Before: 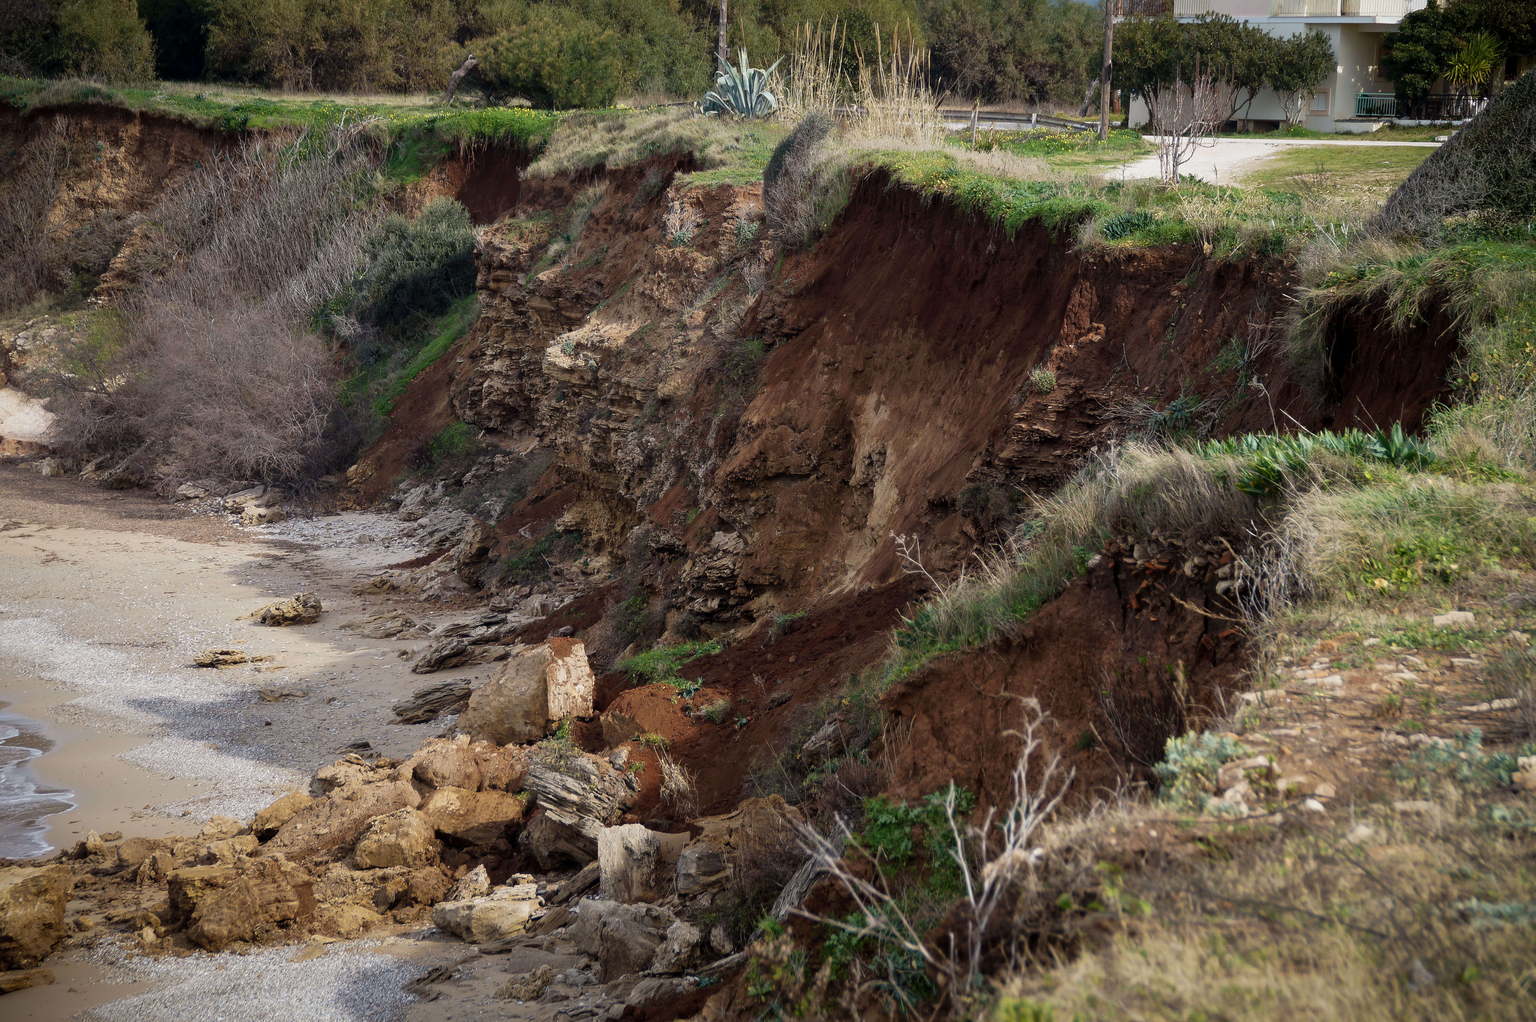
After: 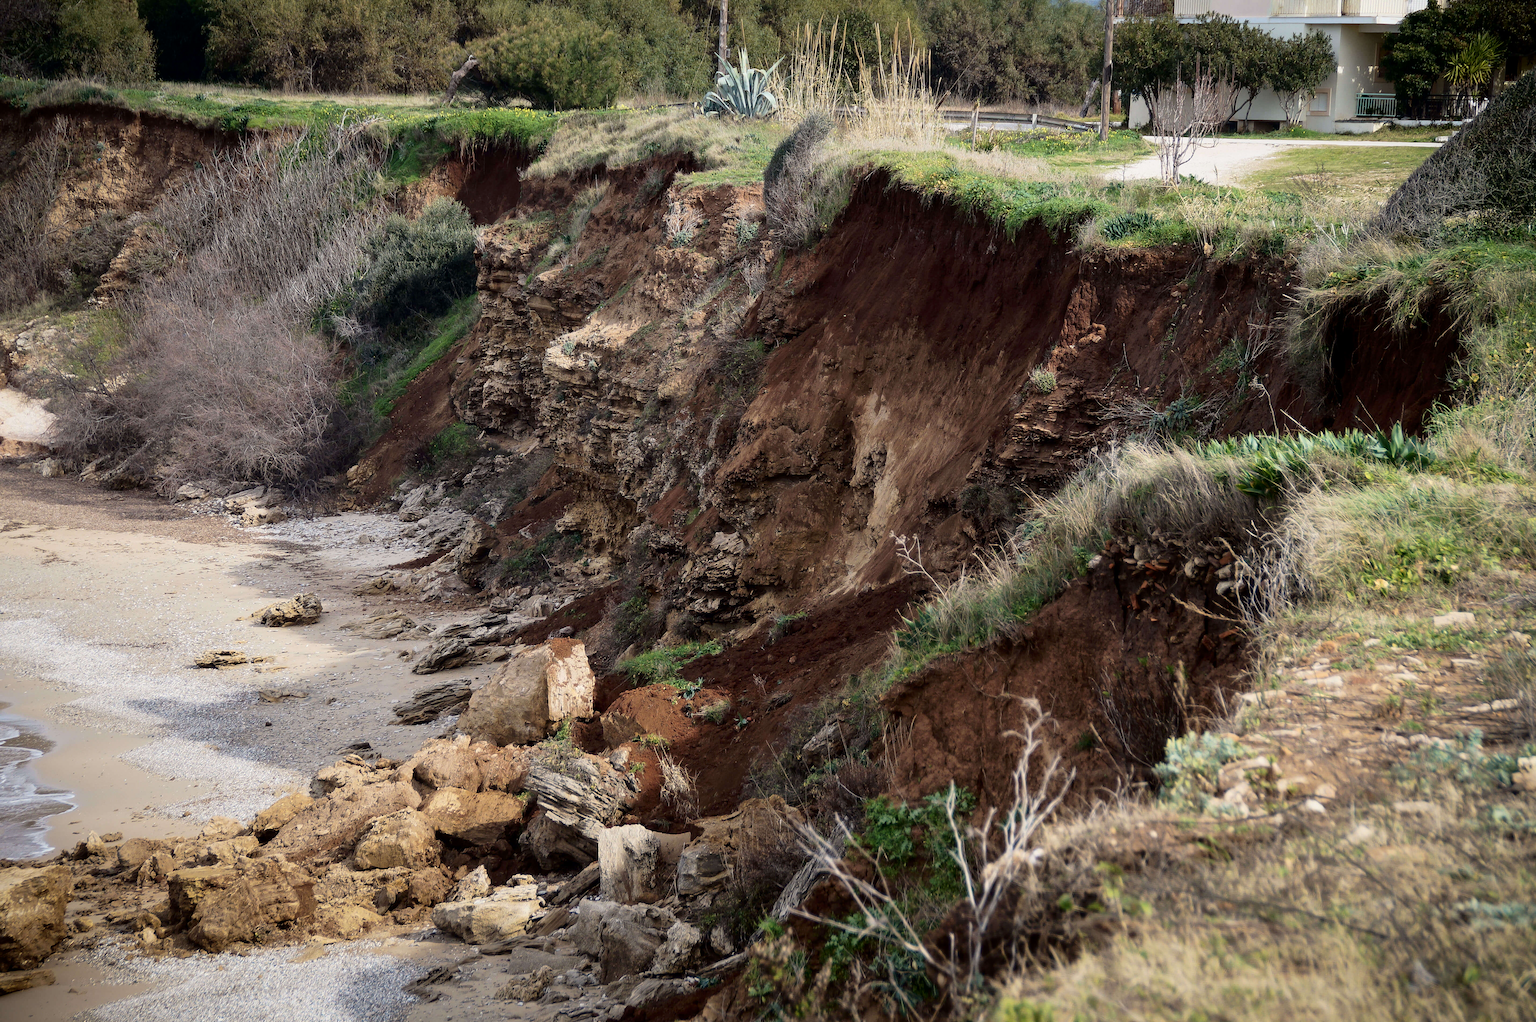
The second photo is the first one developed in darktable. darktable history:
tone curve: curves: ch0 [(0, 0) (0.004, 0.001) (0.133, 0.112) (0.325, 0.362) (0.832, 0.893) (1, 1)], color space Lab, independent channels, preserve colors none
